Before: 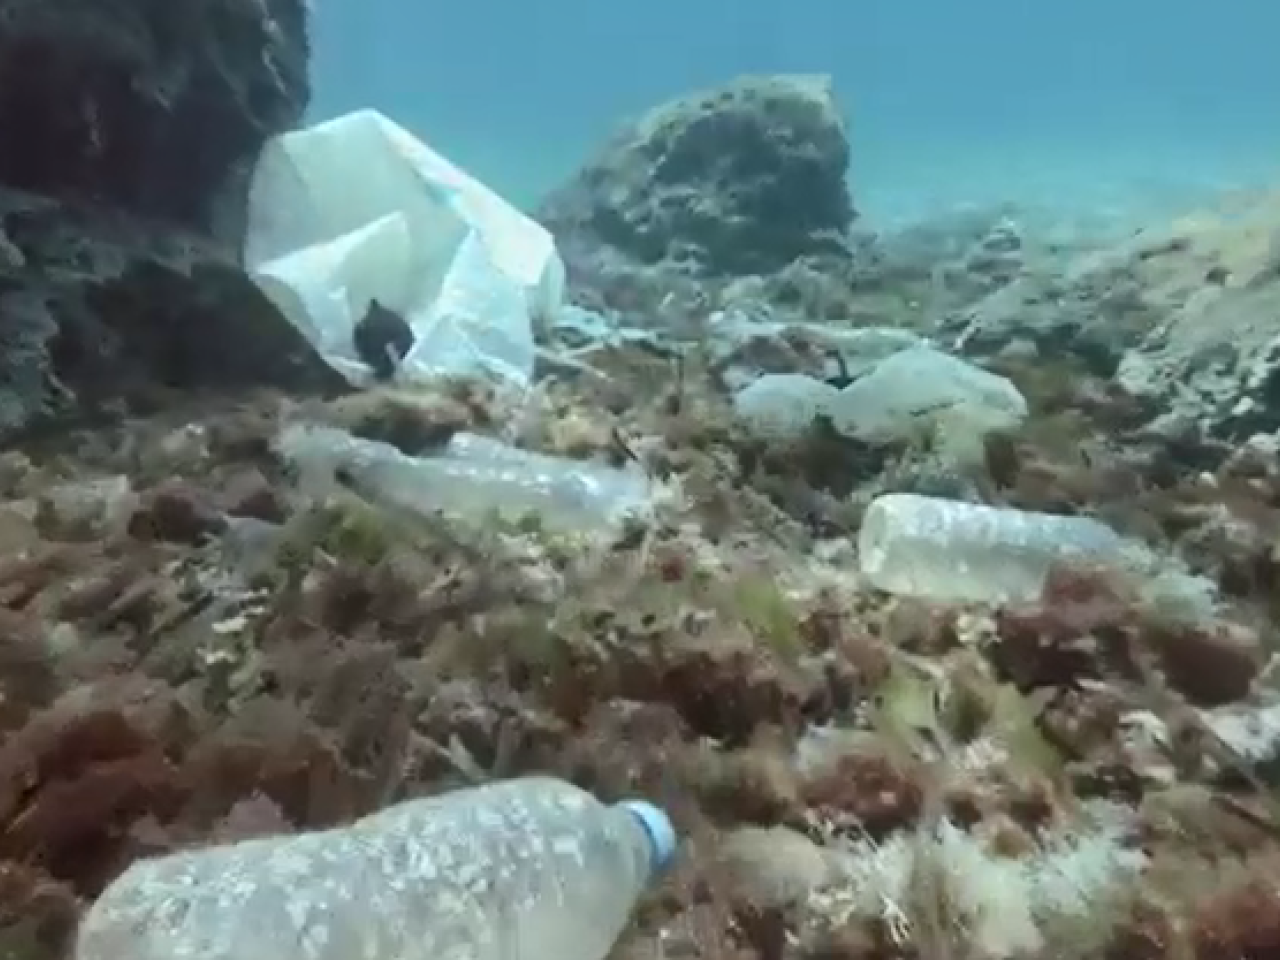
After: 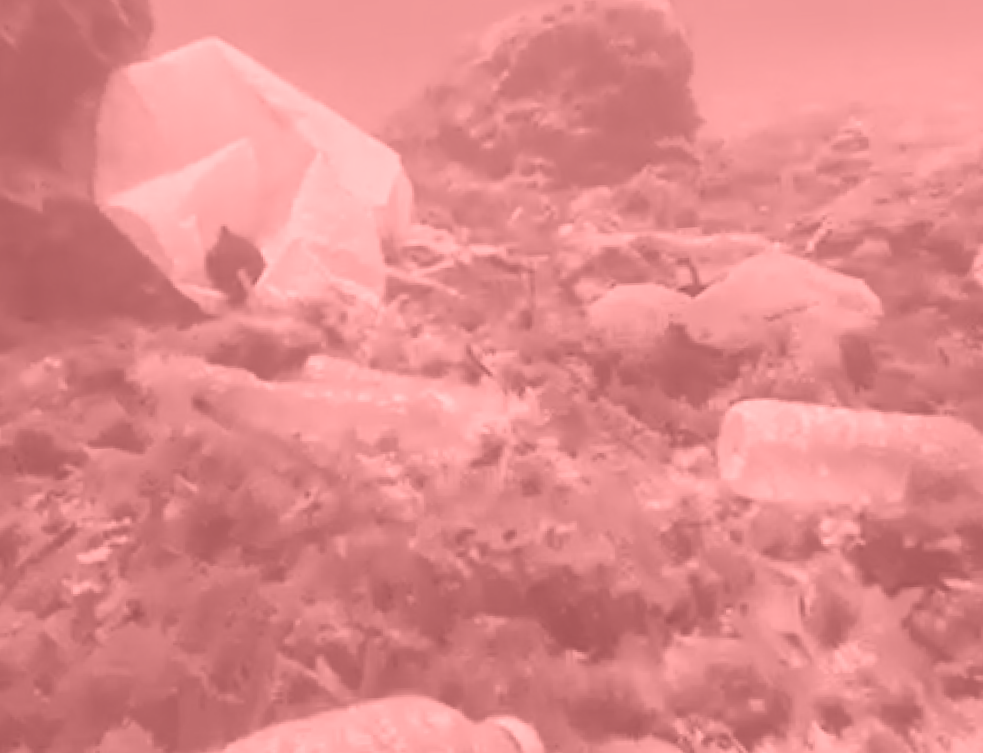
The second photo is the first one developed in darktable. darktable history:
colorize: saturation 51%, source mix 50.67%, lightness 50.67%
crop and rotate: left 11.831%, top 11.346%, right 13.429%, bottom 13.899%
rotate and perspective: rotation -2.22°, lens shift (horizontal) -0.022, automatic cropping off
shadows and highlights: soften with gaussian
